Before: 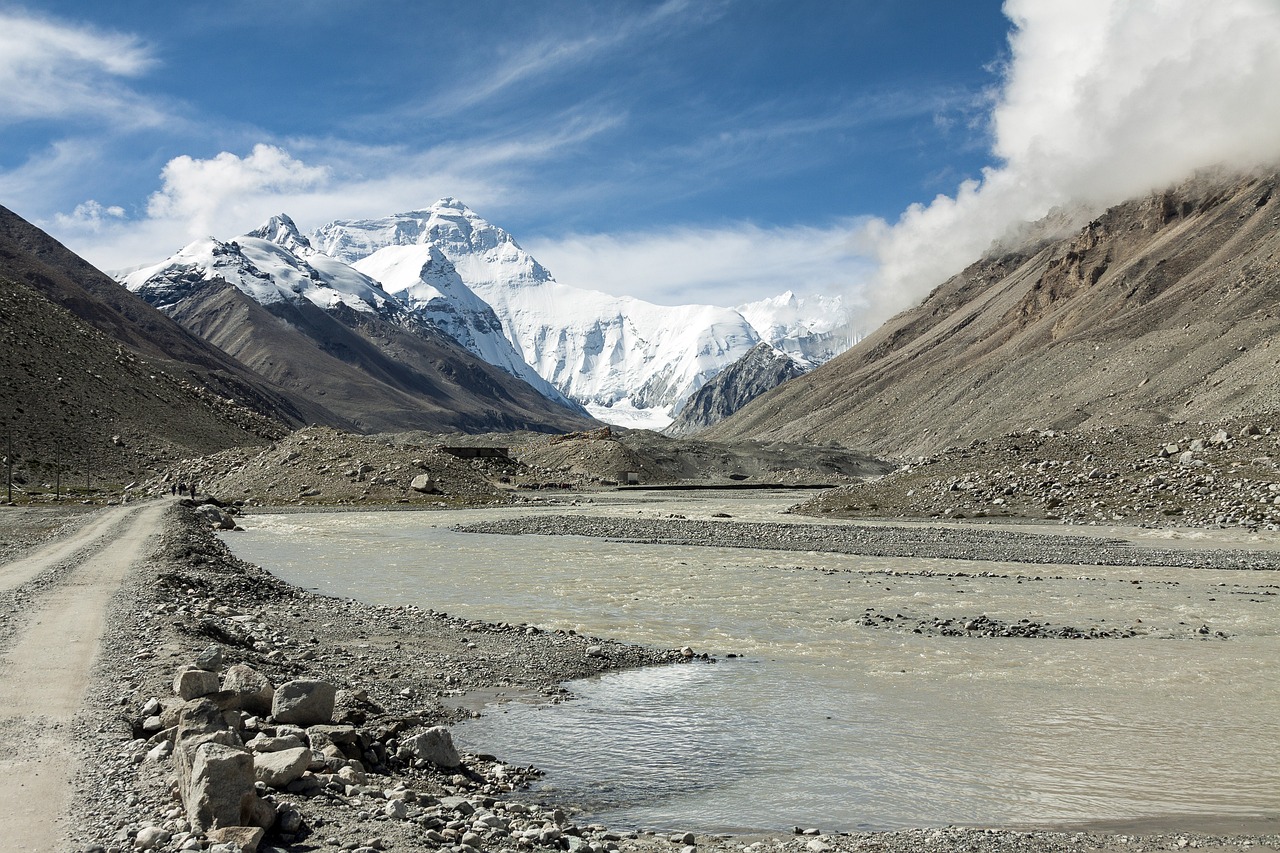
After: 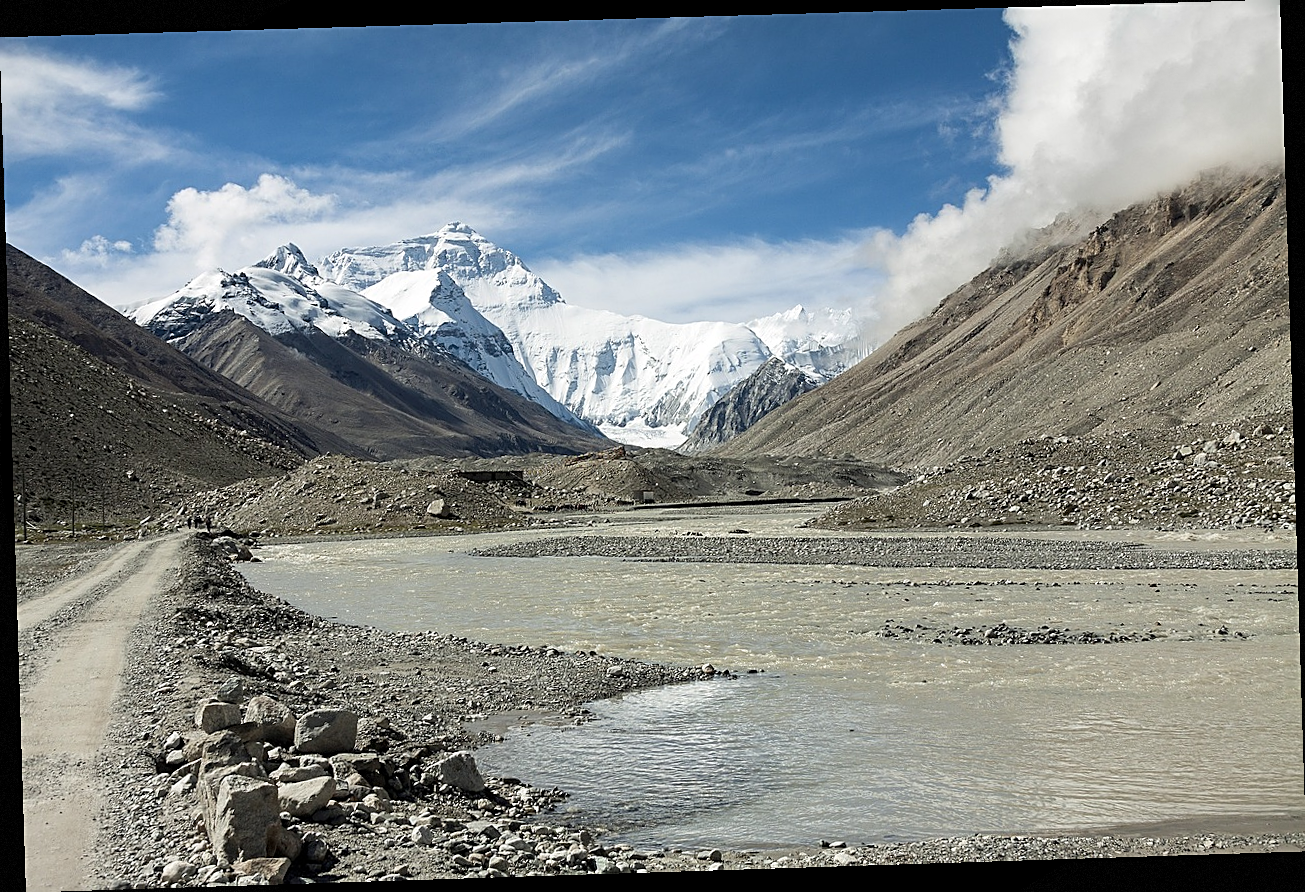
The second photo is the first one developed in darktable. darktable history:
sharpen: on, module defaults
rotate and perspective: rotation -1.77°, lens shift (horizontal) 0.004, automatic cropping off
vignetting: fall-off start 100%, fall-off radius 71%, brightness -0.434, saturation -0.2, width/height ratio 1.178, dithering 8-bit output, unbound false
